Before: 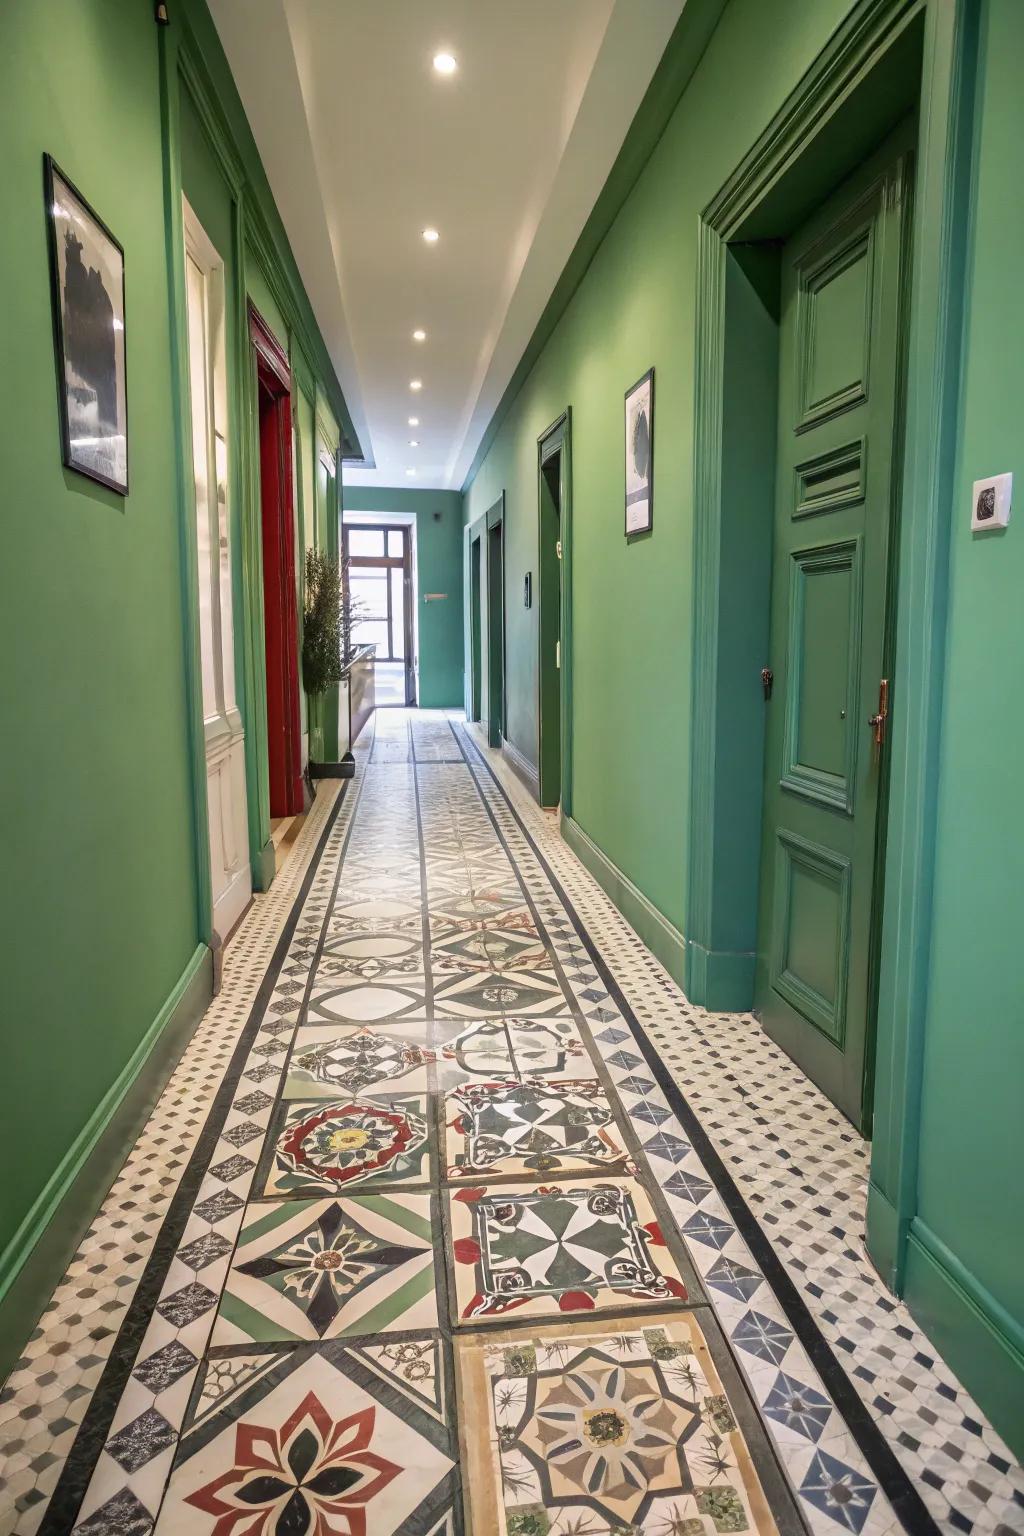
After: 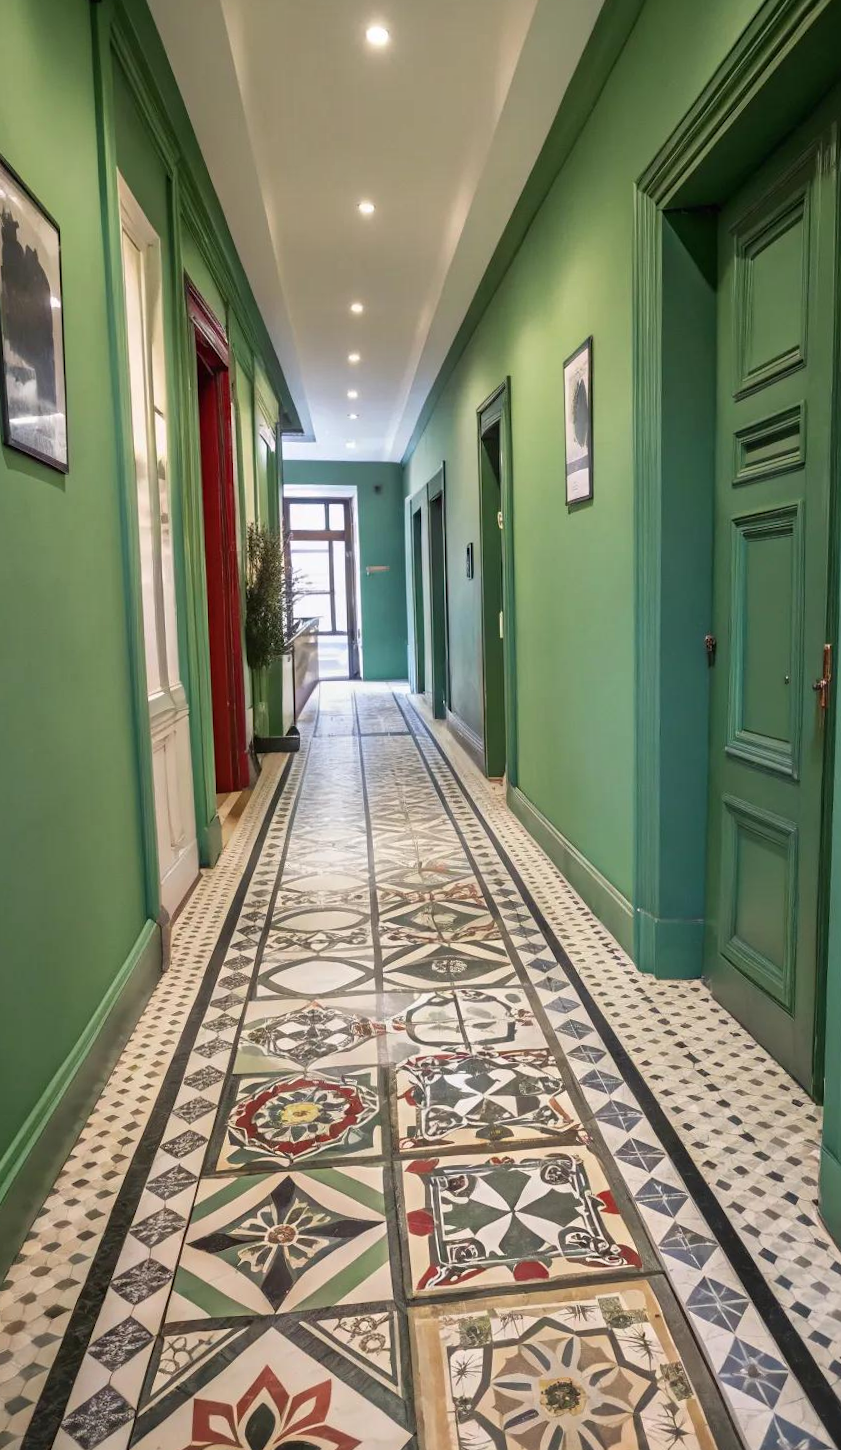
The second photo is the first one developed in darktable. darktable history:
shadows and highlights: shadows 5, soften with gaussian
crop and rotate: angle 1°, left 4.281%, top 0.642%, right 11.383%, bottom 2.486%
